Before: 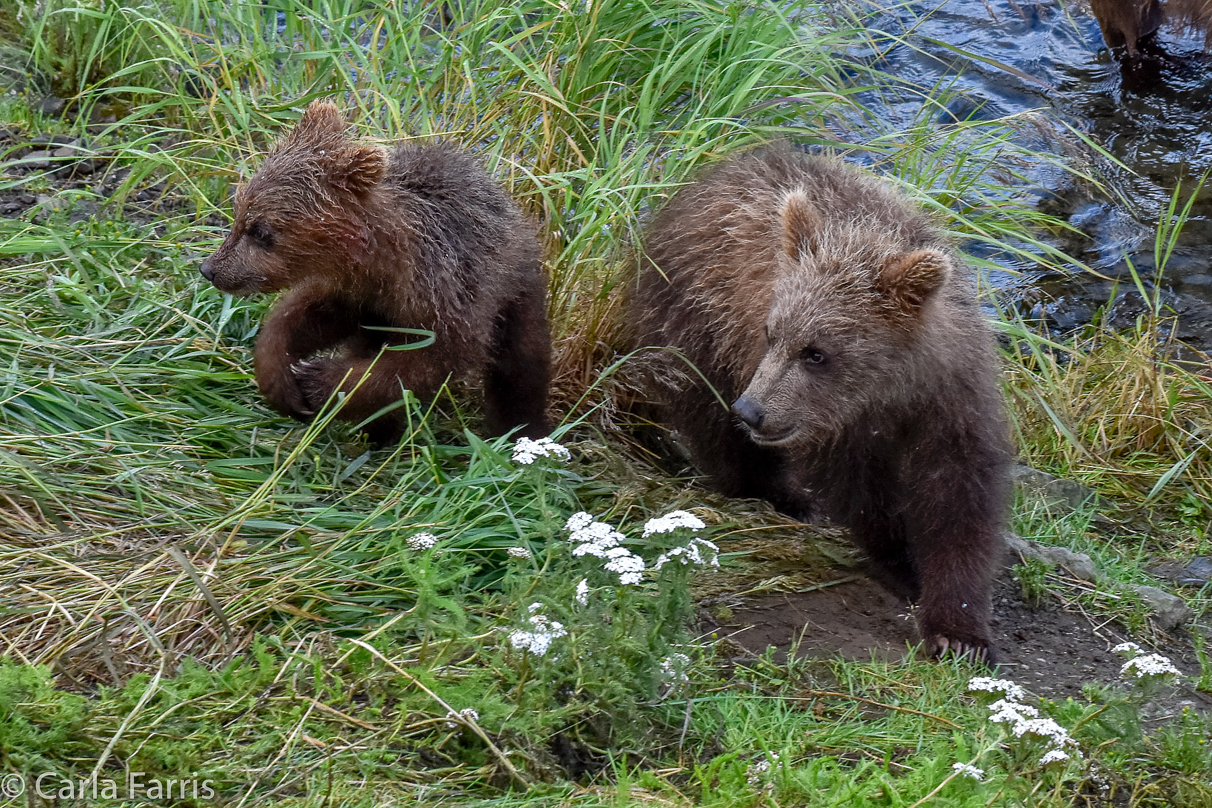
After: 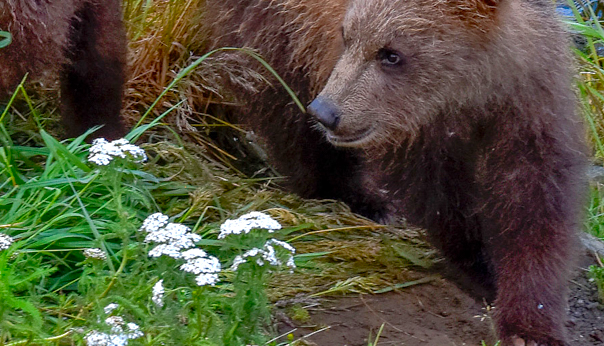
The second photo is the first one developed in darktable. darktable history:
color balance rgb: perceptual saturation grading › global saturation 17.615%, global vibrance 4.963%, contrast 3.366%
color correction: highlights b* -0.042, saturation 1.34
crop: left 35.046%, top 37.097%, right 15.085%, bottom 20.067%
shadows and highlights: on, module defaults
